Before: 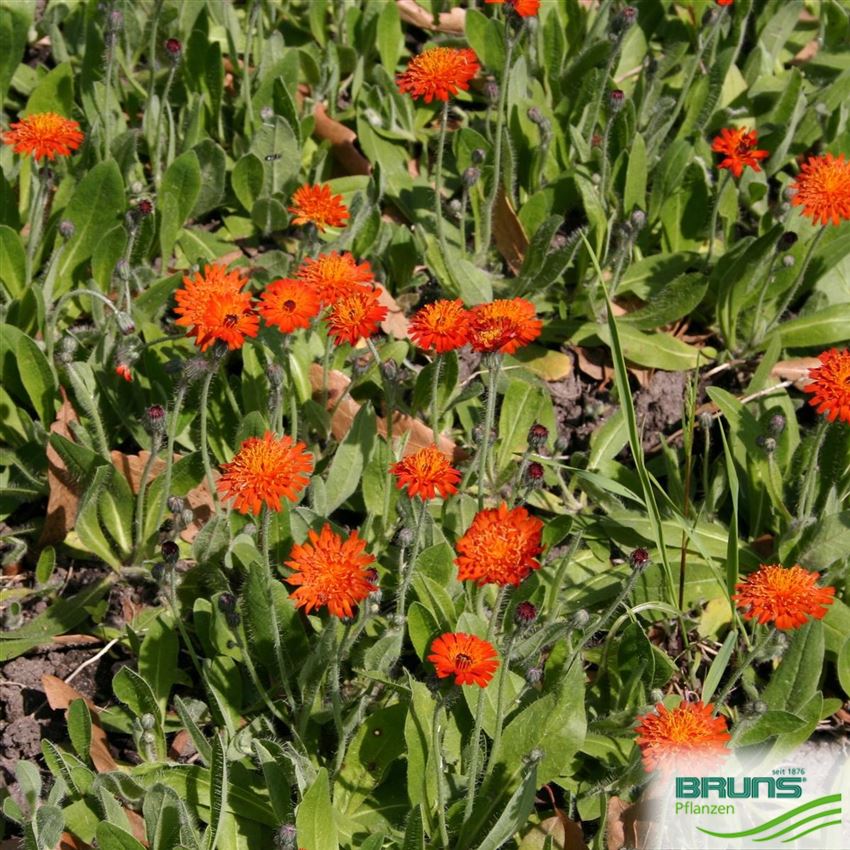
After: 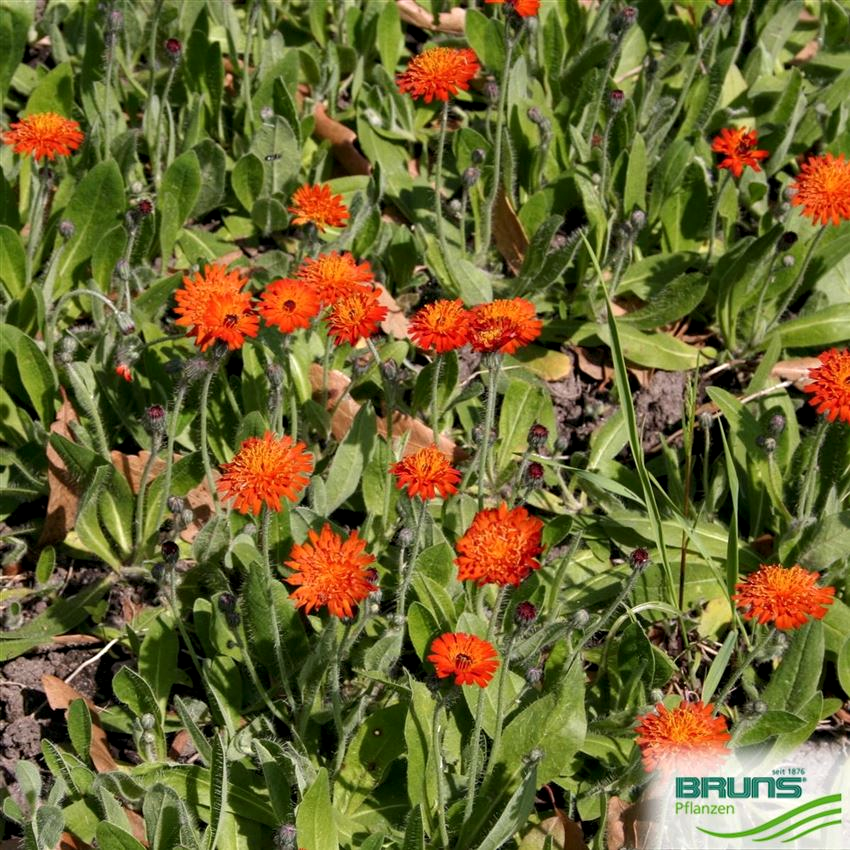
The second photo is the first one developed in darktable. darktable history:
contrast equalizer: octaves 7, y [[0.6 ×6], [0.55 ×6], [0 ×6], [0 ×6], [0 ×6]], mix 0.15
local contrast: highlights 100%, shadows 100%, detail 120%, midtone range 0.2
